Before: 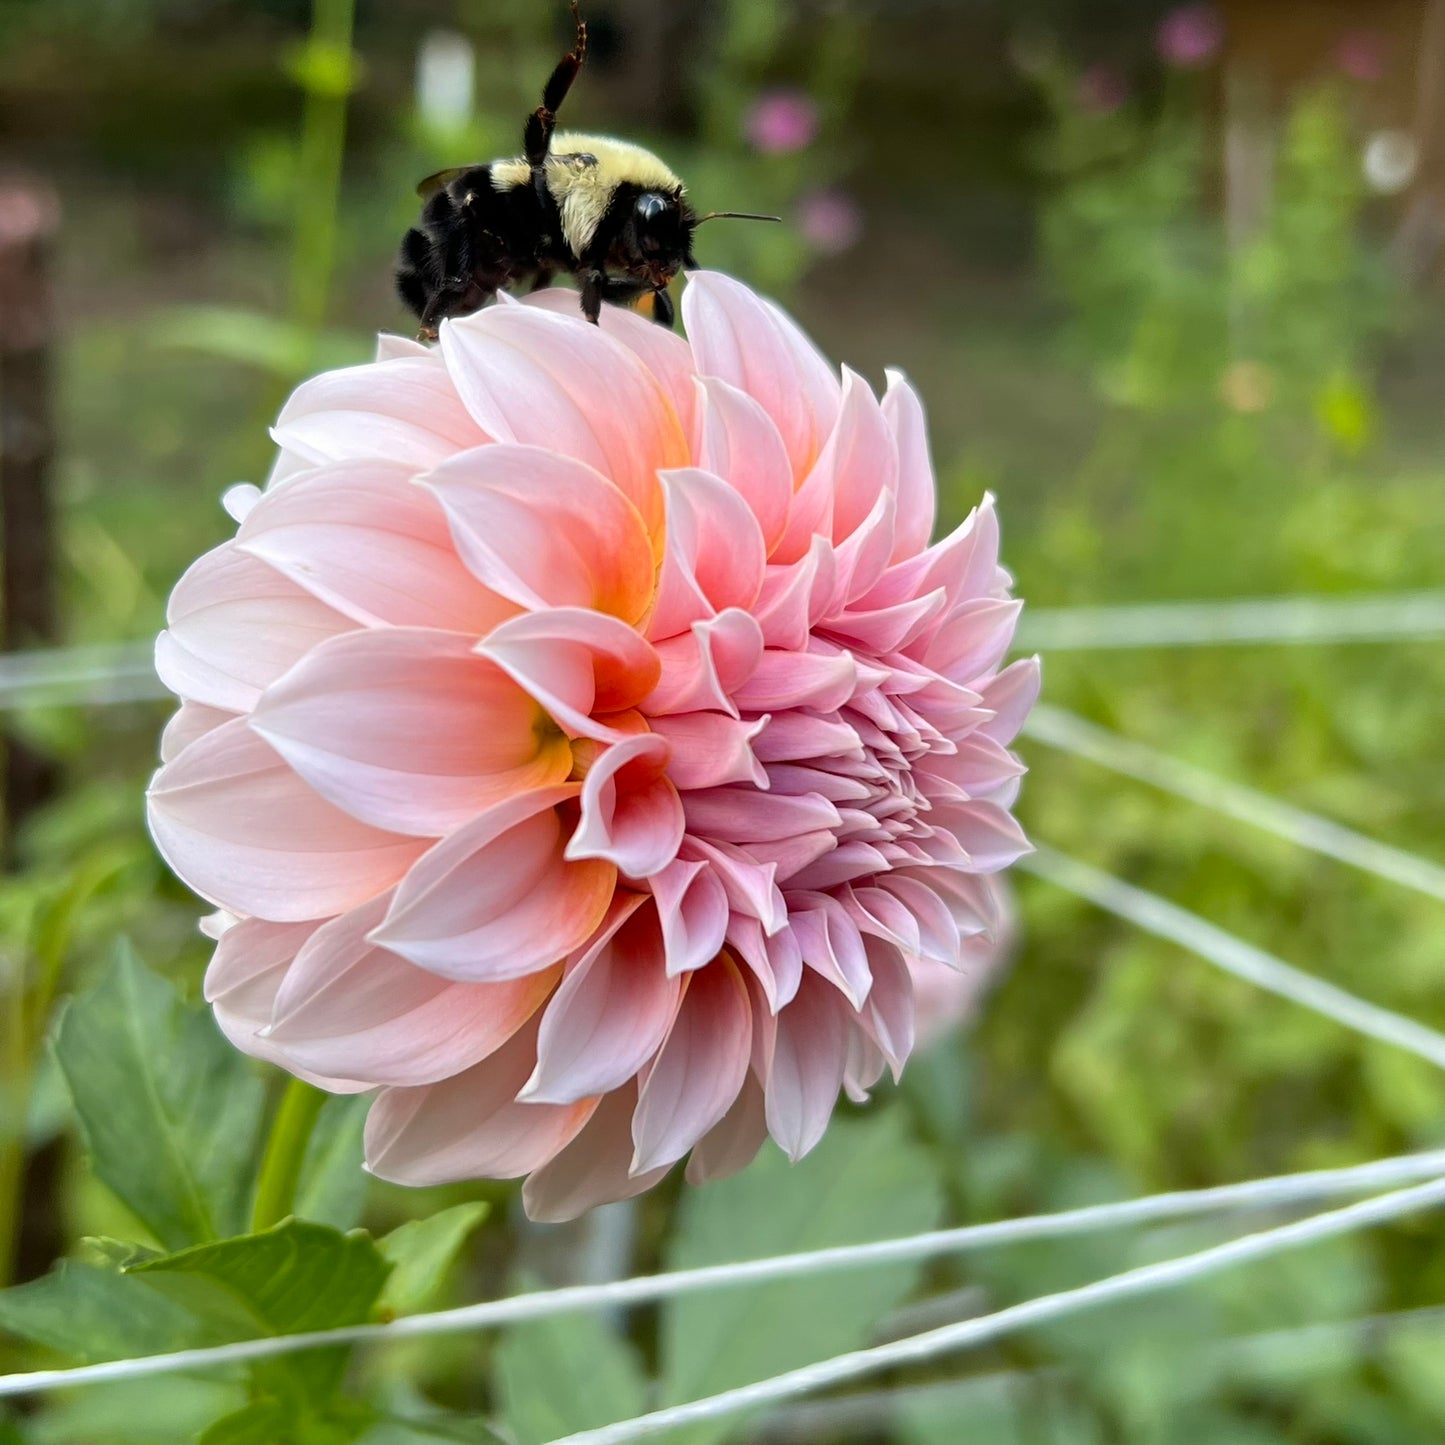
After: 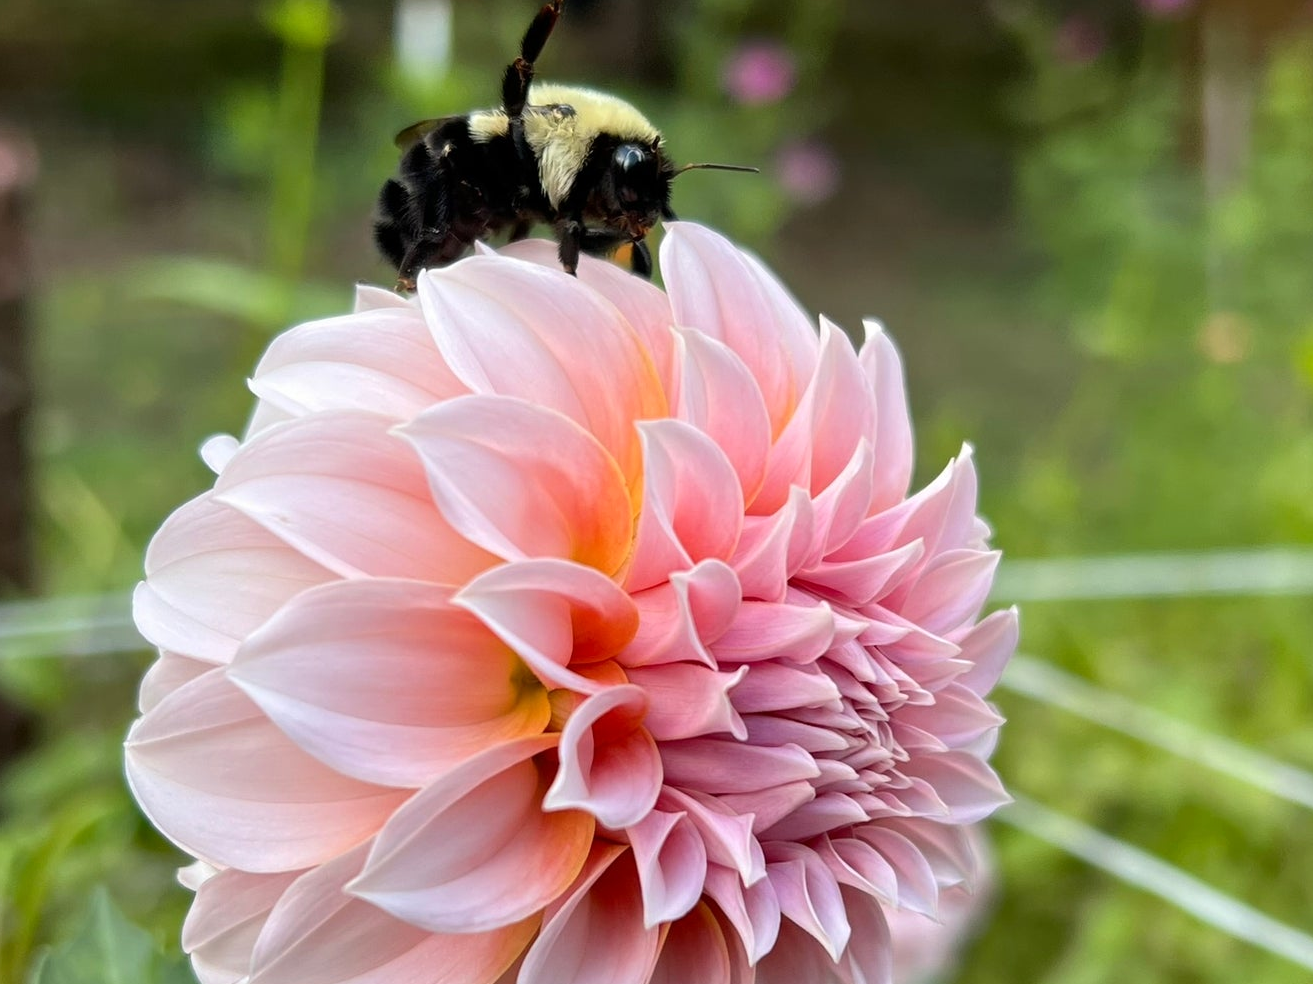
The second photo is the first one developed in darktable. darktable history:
tone equalizer: on, module defaults
crop: left 1.552%, top 3.414%, right 7.546%, bottom 28.426%
